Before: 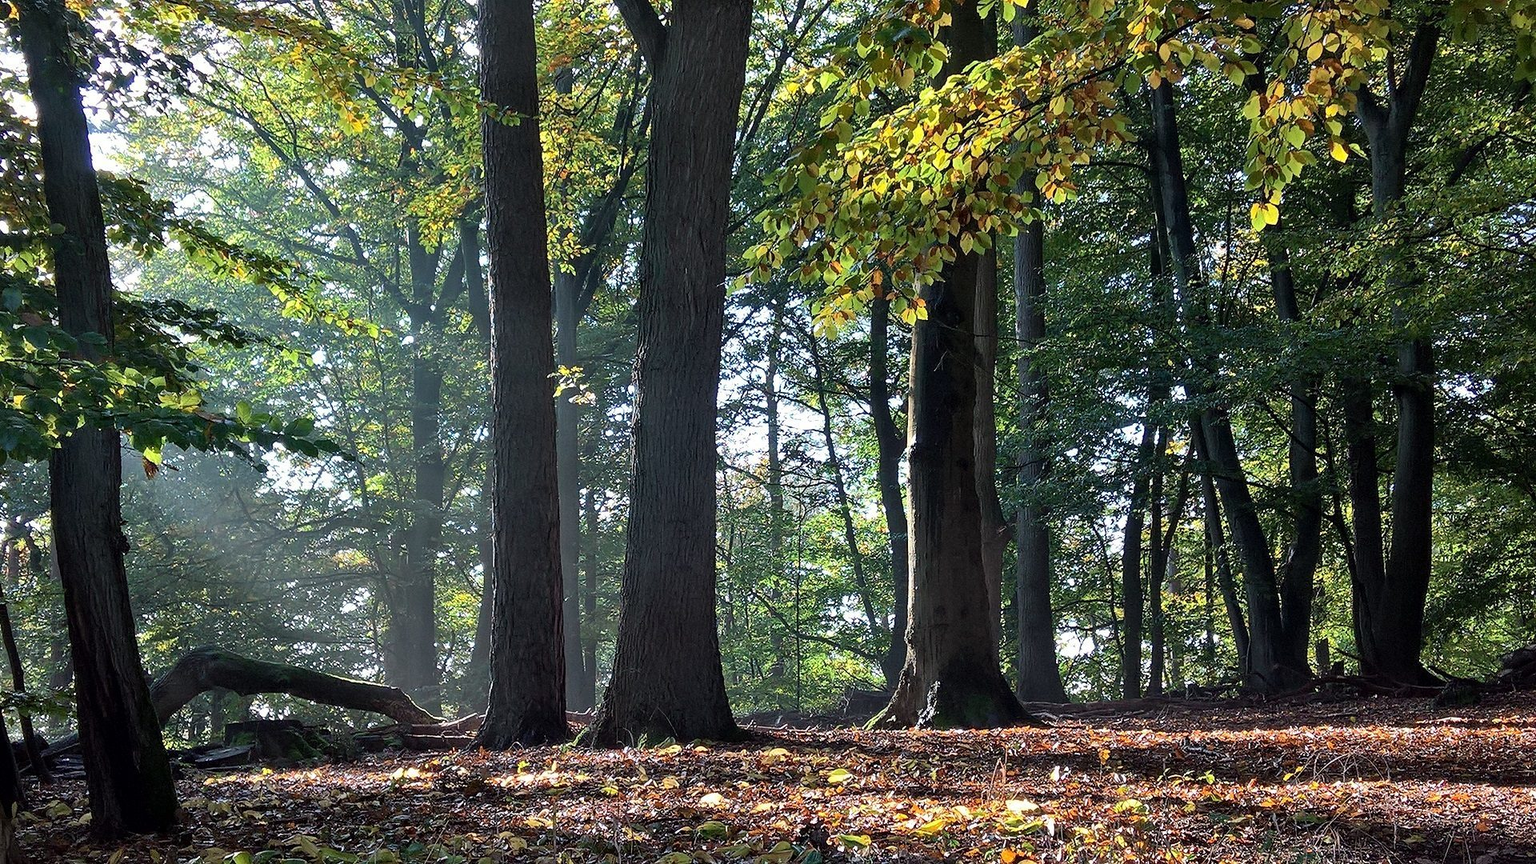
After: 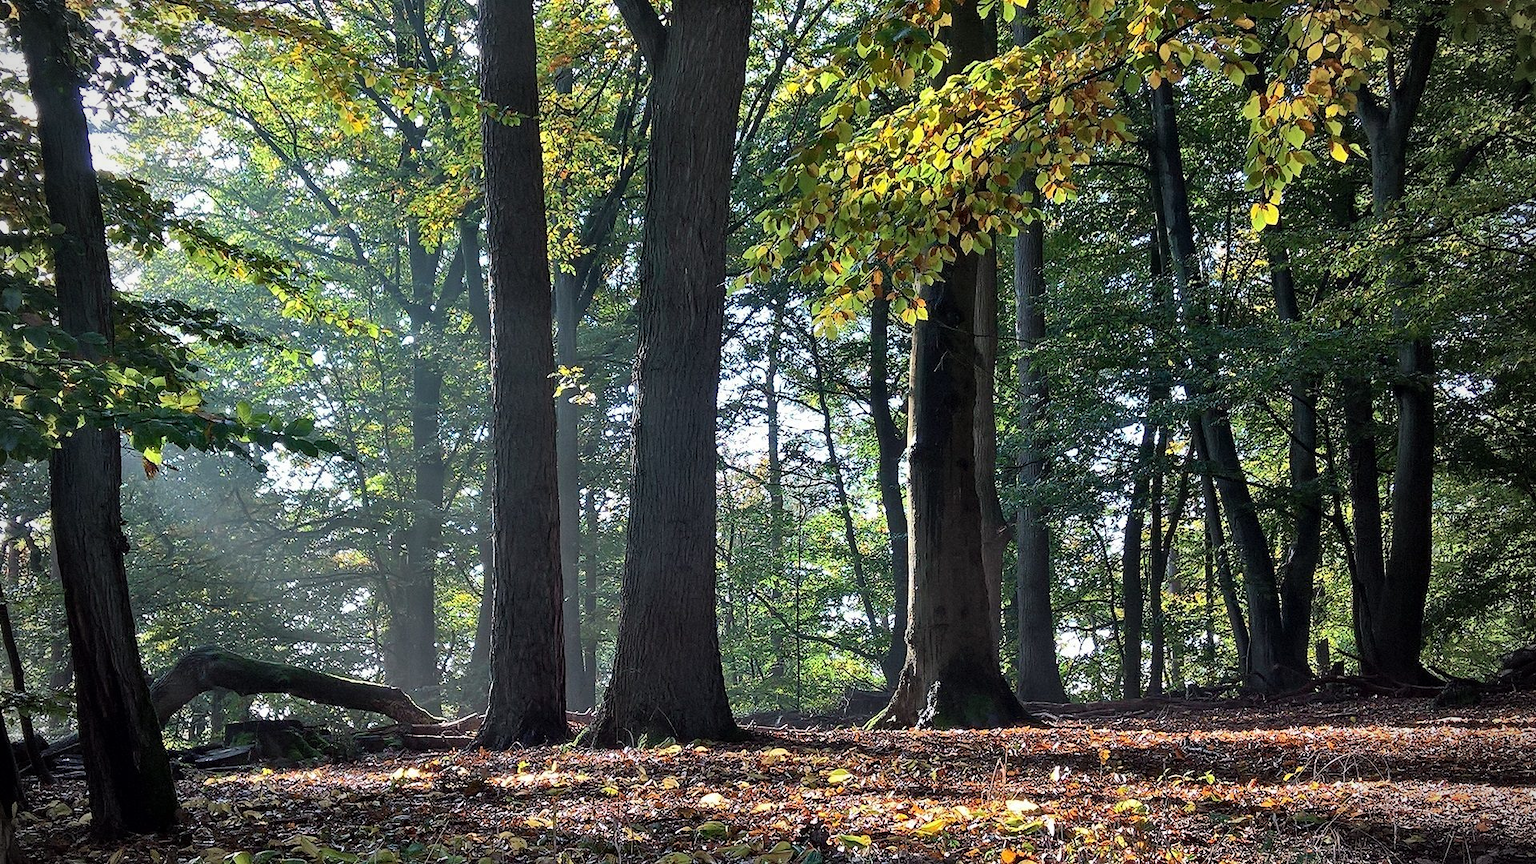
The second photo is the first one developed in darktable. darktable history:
shadows and highlights: shadows 32, highlights -32, soften with gaussian
vignetting: on, module defaults
